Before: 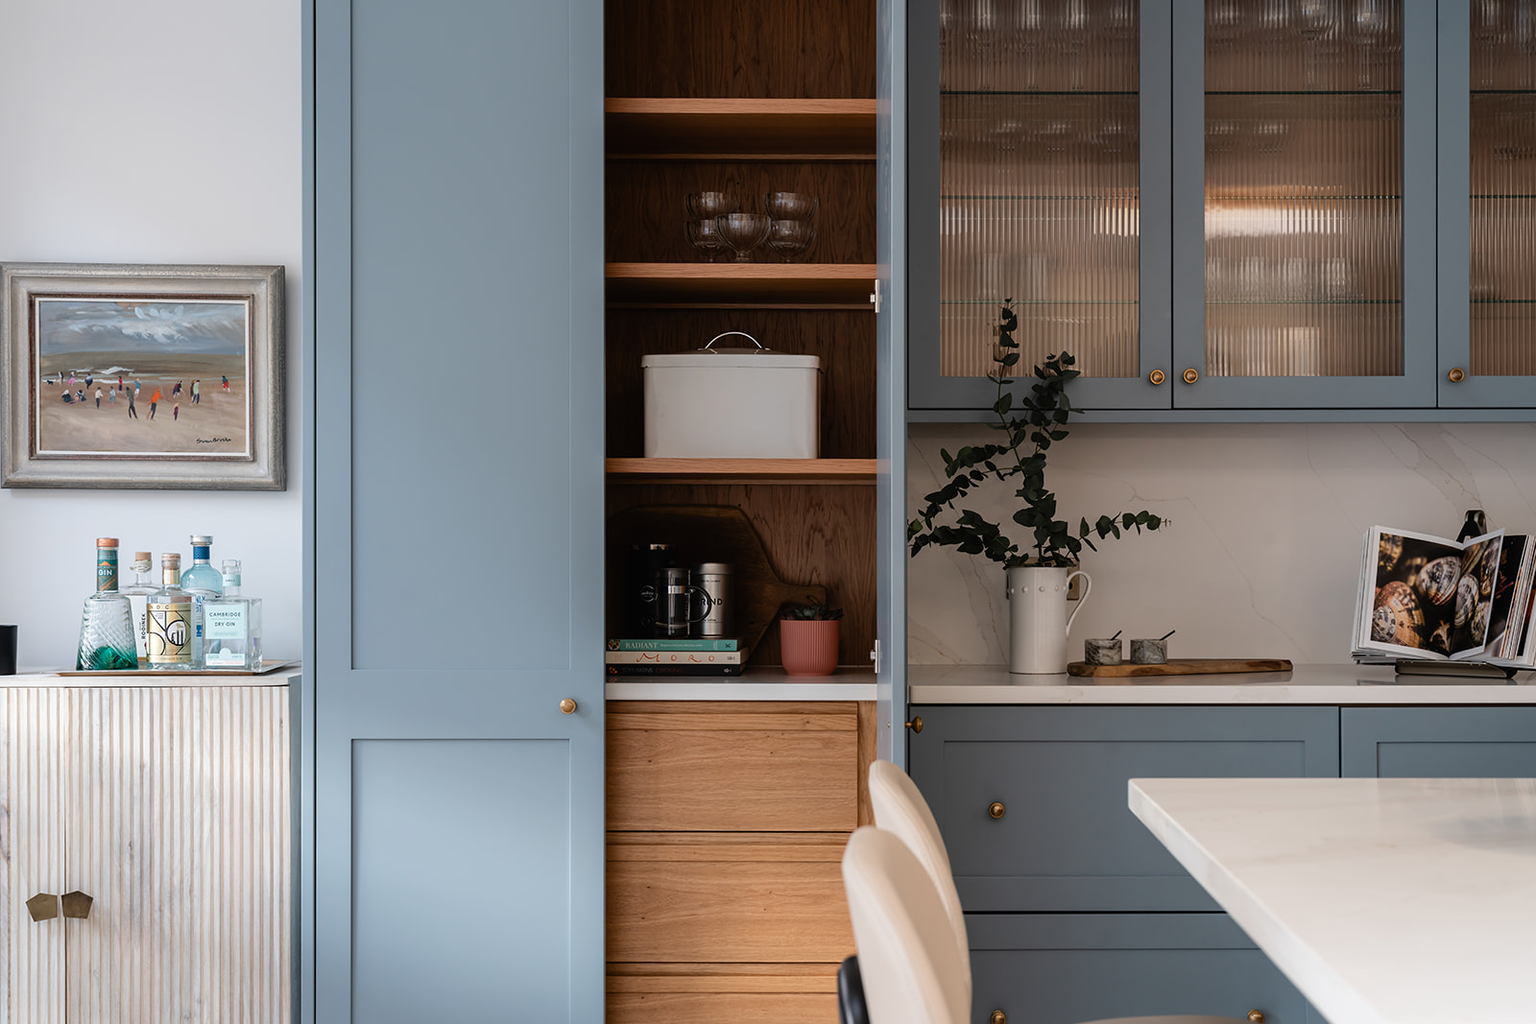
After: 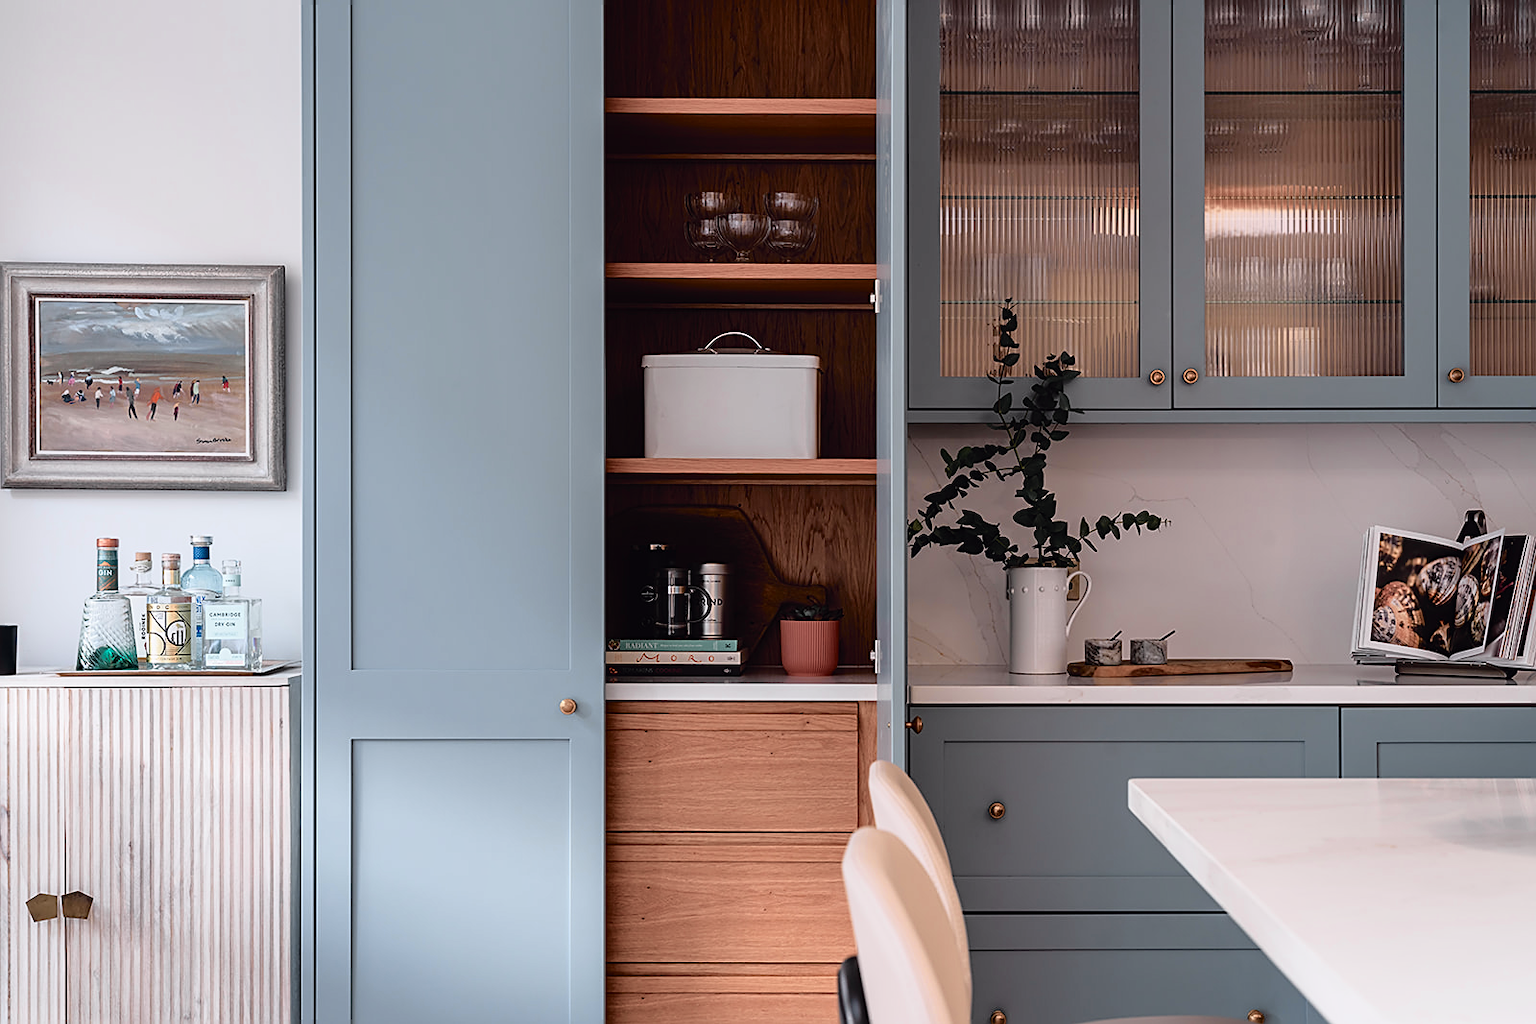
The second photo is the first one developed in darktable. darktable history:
sharpen: on, module defaults
color zones: curves: ch0 [(0.068, 0.464) (0.25, 0.5) (0.48, 0.508) (0.75, 0.536) (0.886, 0.476) (0.967, 0.456)]; ch1 [(0.066, 0.456) (0.25, 0.5) (0.616, 0.508) (0.746, 0.56) (0.934, 0.444)]
shadows and highlights: shadows 29.32, highlights -29.32, low approximation 0.01, soften with gaussian
tone curve: curves: ch0 [(0, 0.009) (0.105, 0.08) (0.195, 0.18) (0.283, 0.316) (0.384, 0.434) (0.485, 0.531) (0.638, 0.69) (0.81, 0.872) (1, 0.977)]; ch1 [(0, 0) (0.161, 0.092) (0.35, 0.33) (0.379, 0.401) (0.456, 0.469) (0.498, 0.502) (0.52, 0.536) (0.586, 0.617) (0.635, 0.655) (1, 1)]; ch2 [(0, 0) (0.371, 0.362) (0.437, 0.437) (0.483, 0.484) (0.53, 0.515) (0.56, 0.571) (0.622, 0.606) (1, 1)], color space Lab, independent channels, preserve colors none
